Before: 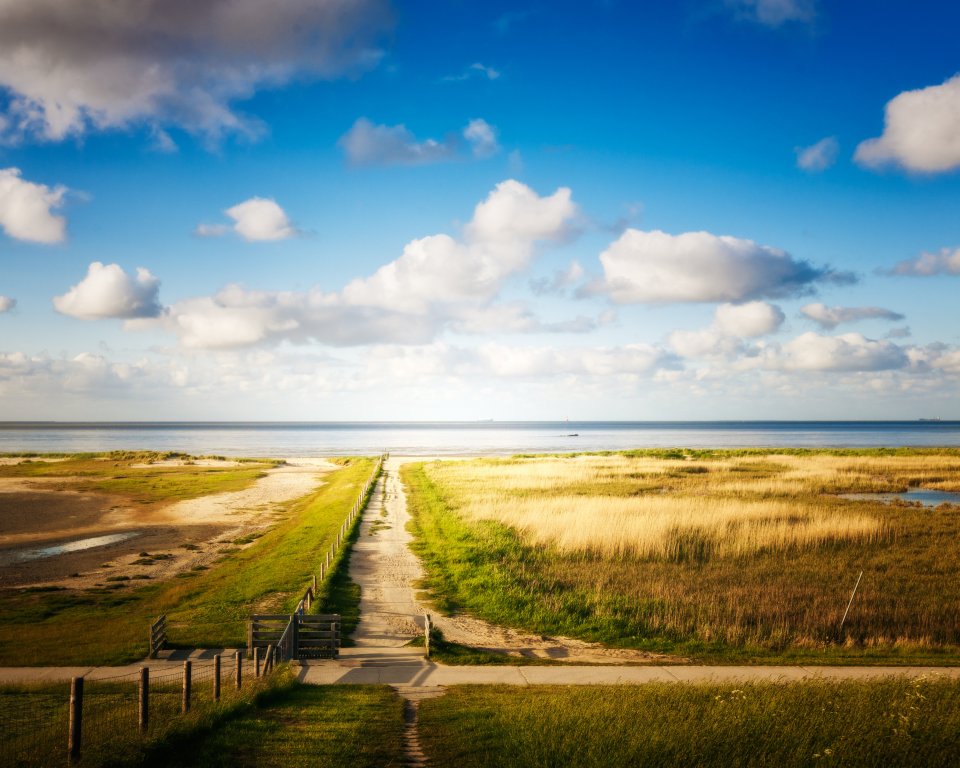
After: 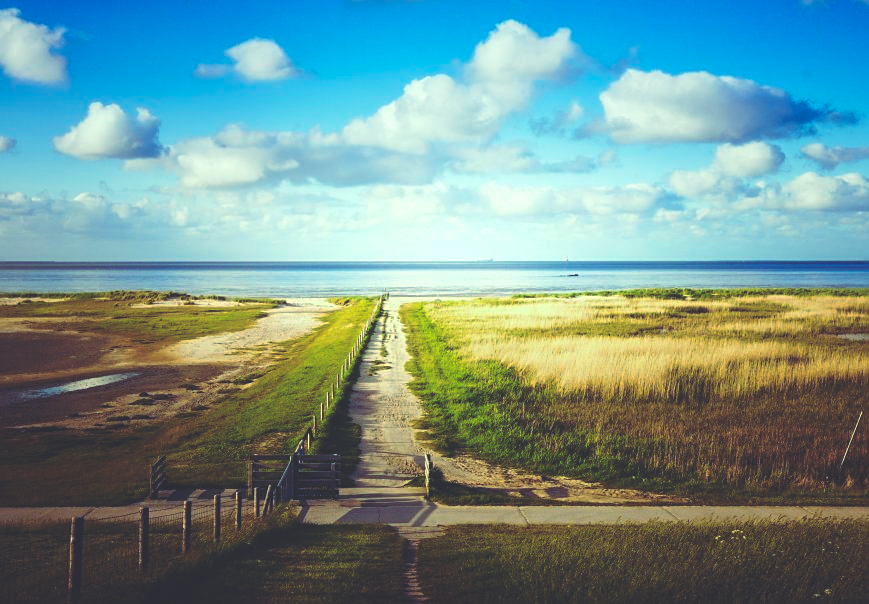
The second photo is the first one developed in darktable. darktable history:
sharpen: on, module defaults
crop: top 20.916%, right 9.437%, bottom 0.316%
rgb curve: curves: ch0 [(0, 0.186) (0.314, 0.284) (0.576, 0.466) (0.805, 0.691) (0.936, 0.886)]; ch1 [(0, 0.186) (0.314, 0.284) (0.581, 0.534) (0.771, 0.746) (0.936, 0.958)]; ch2 [(0, 0.216) (0.275, 0.39) (1, 1)], mode RGB, independent channels, compensate middle gray true, preserve colors none
color balance rgb: perceptual saturation grading › global saturation 20%, global vibrance 20%
